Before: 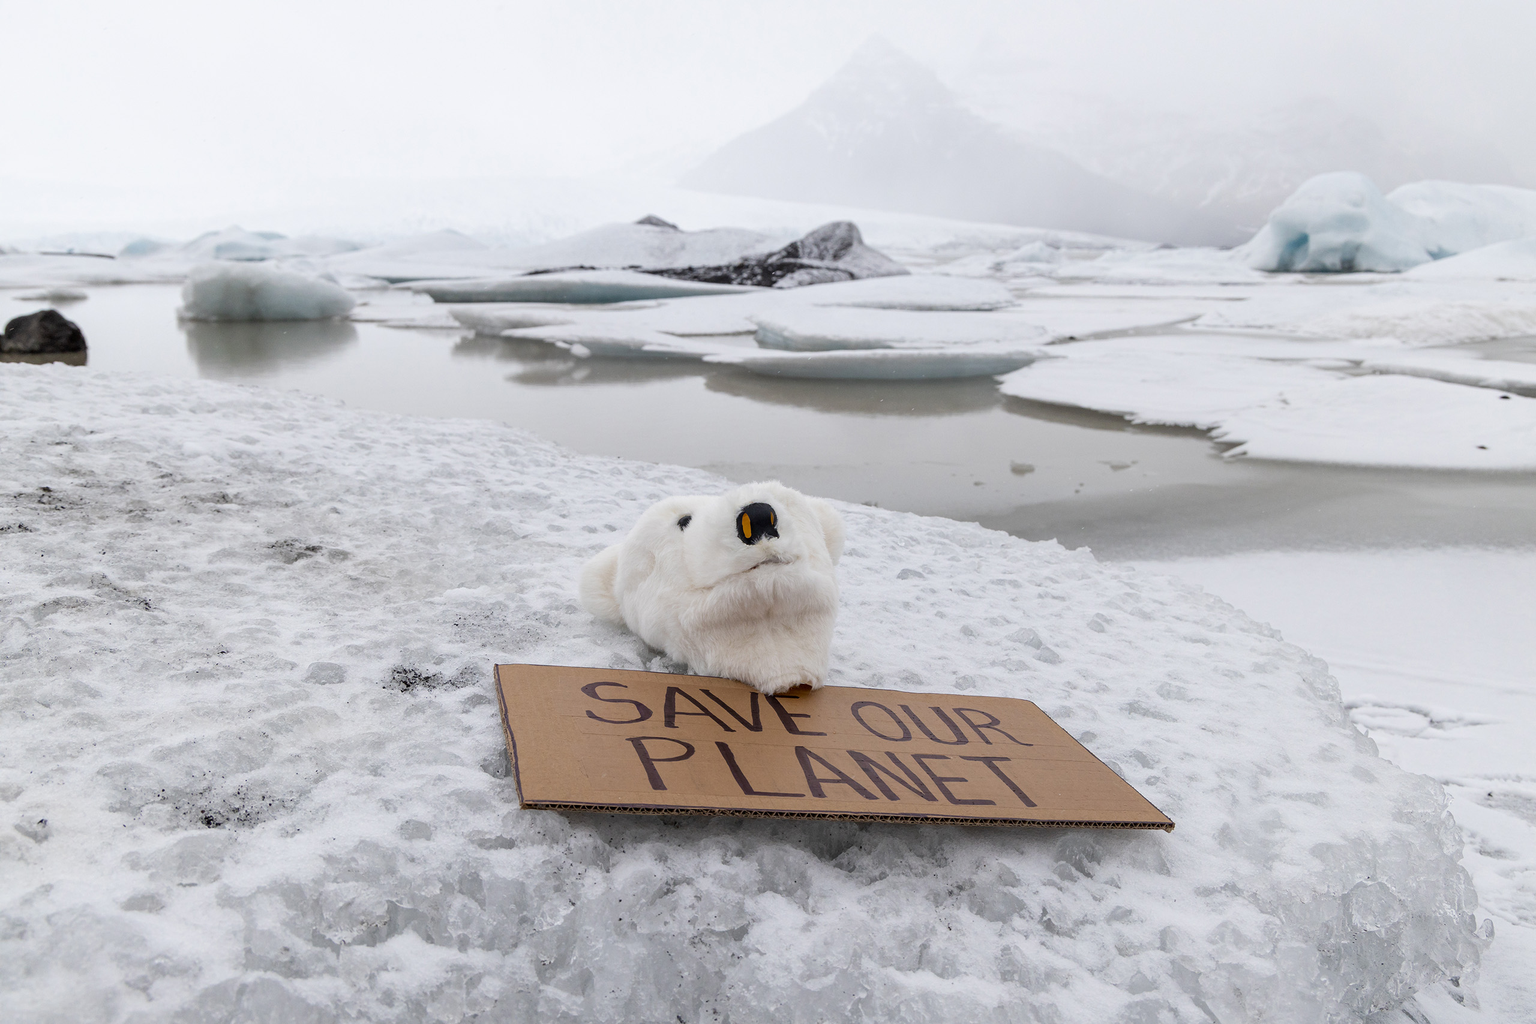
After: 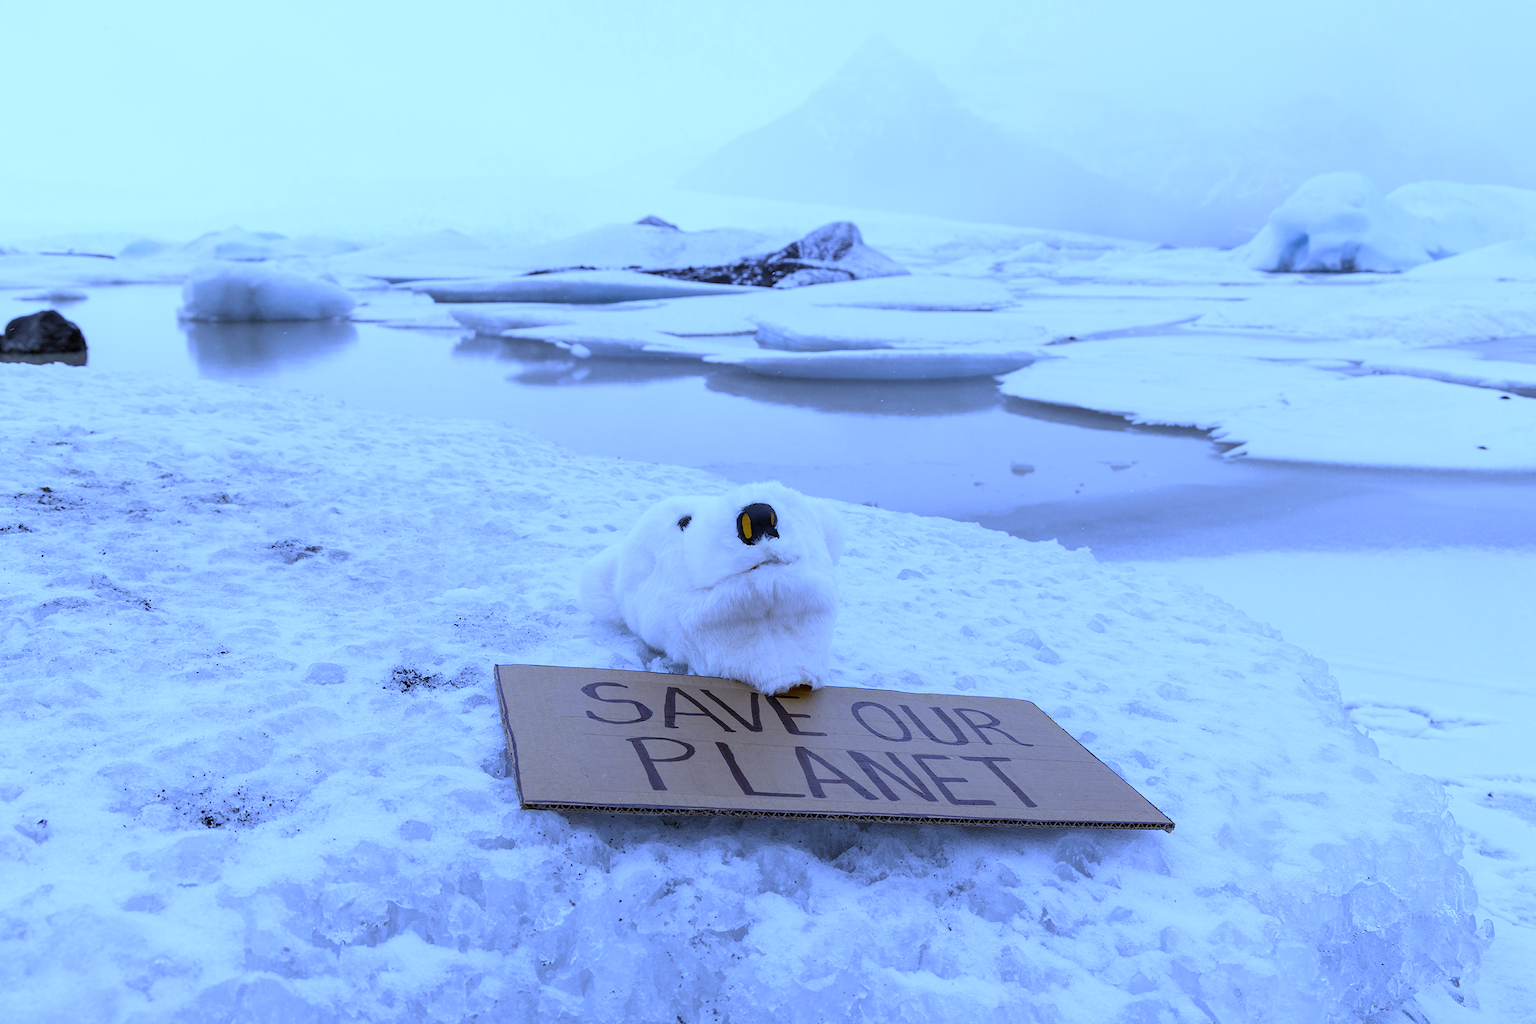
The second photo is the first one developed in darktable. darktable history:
white balance: red 0.766, blue 1.537
local contrast: mode bilateral grid, contrast 100, coarseness 100, detail 94%, midtone range 0.2
